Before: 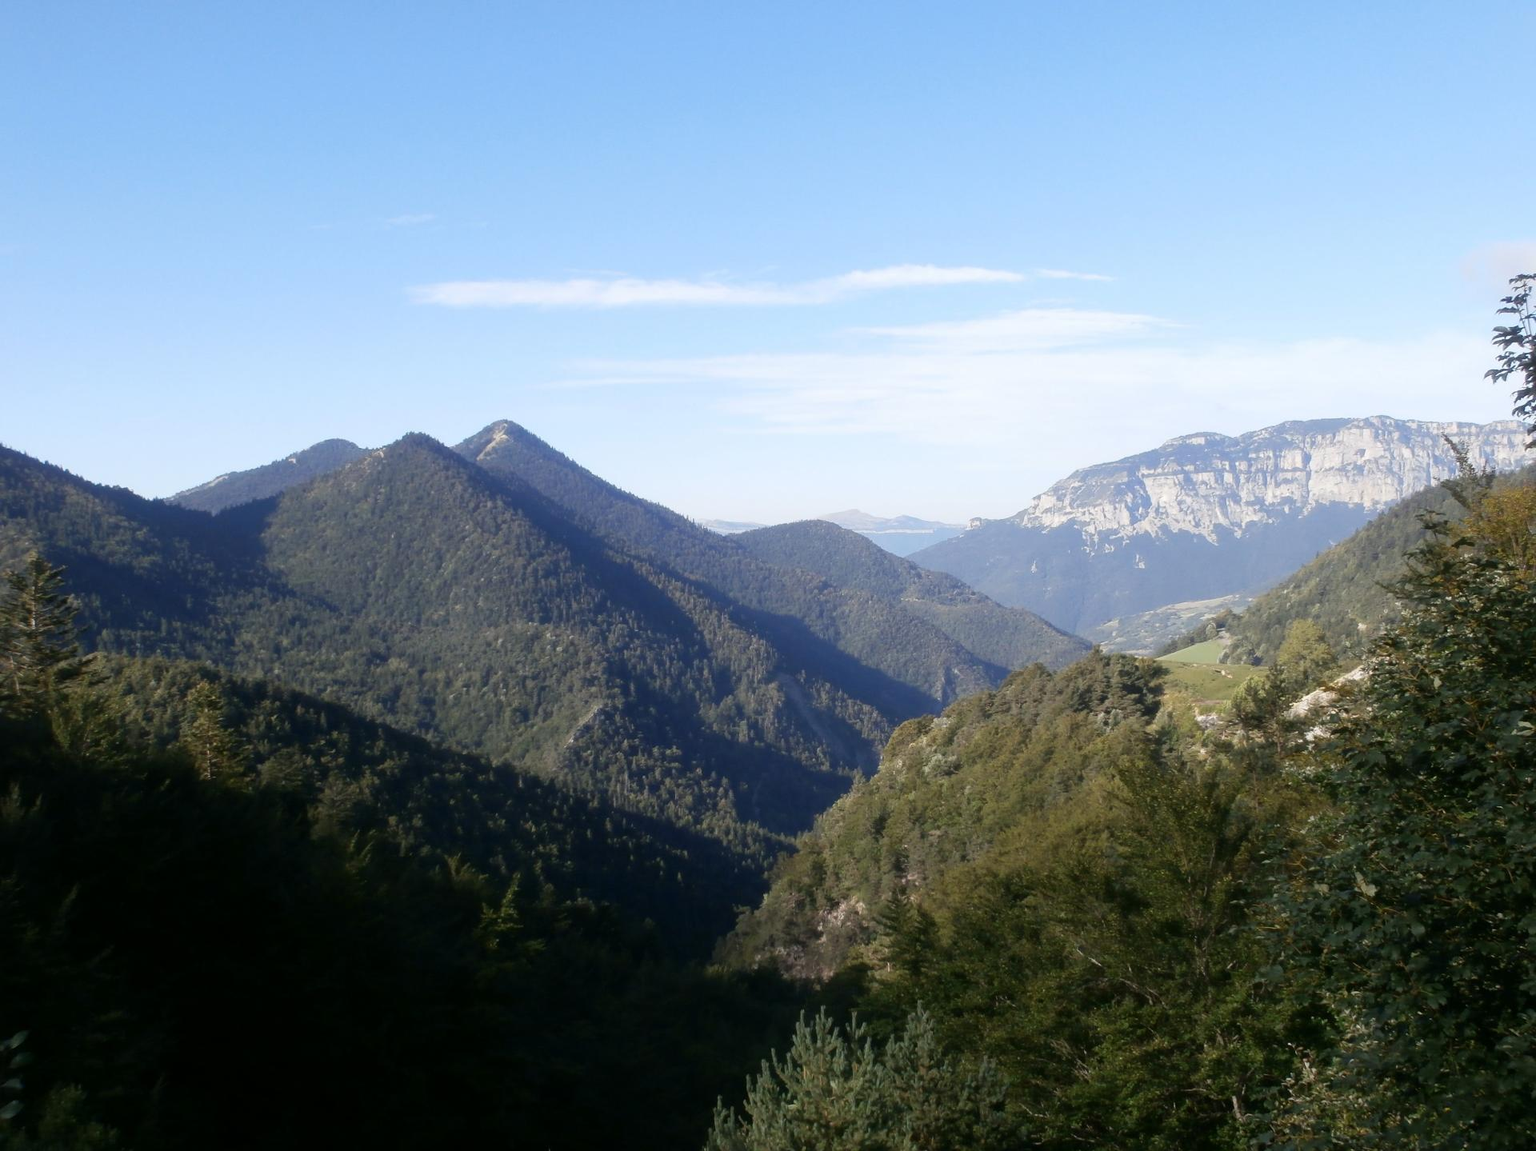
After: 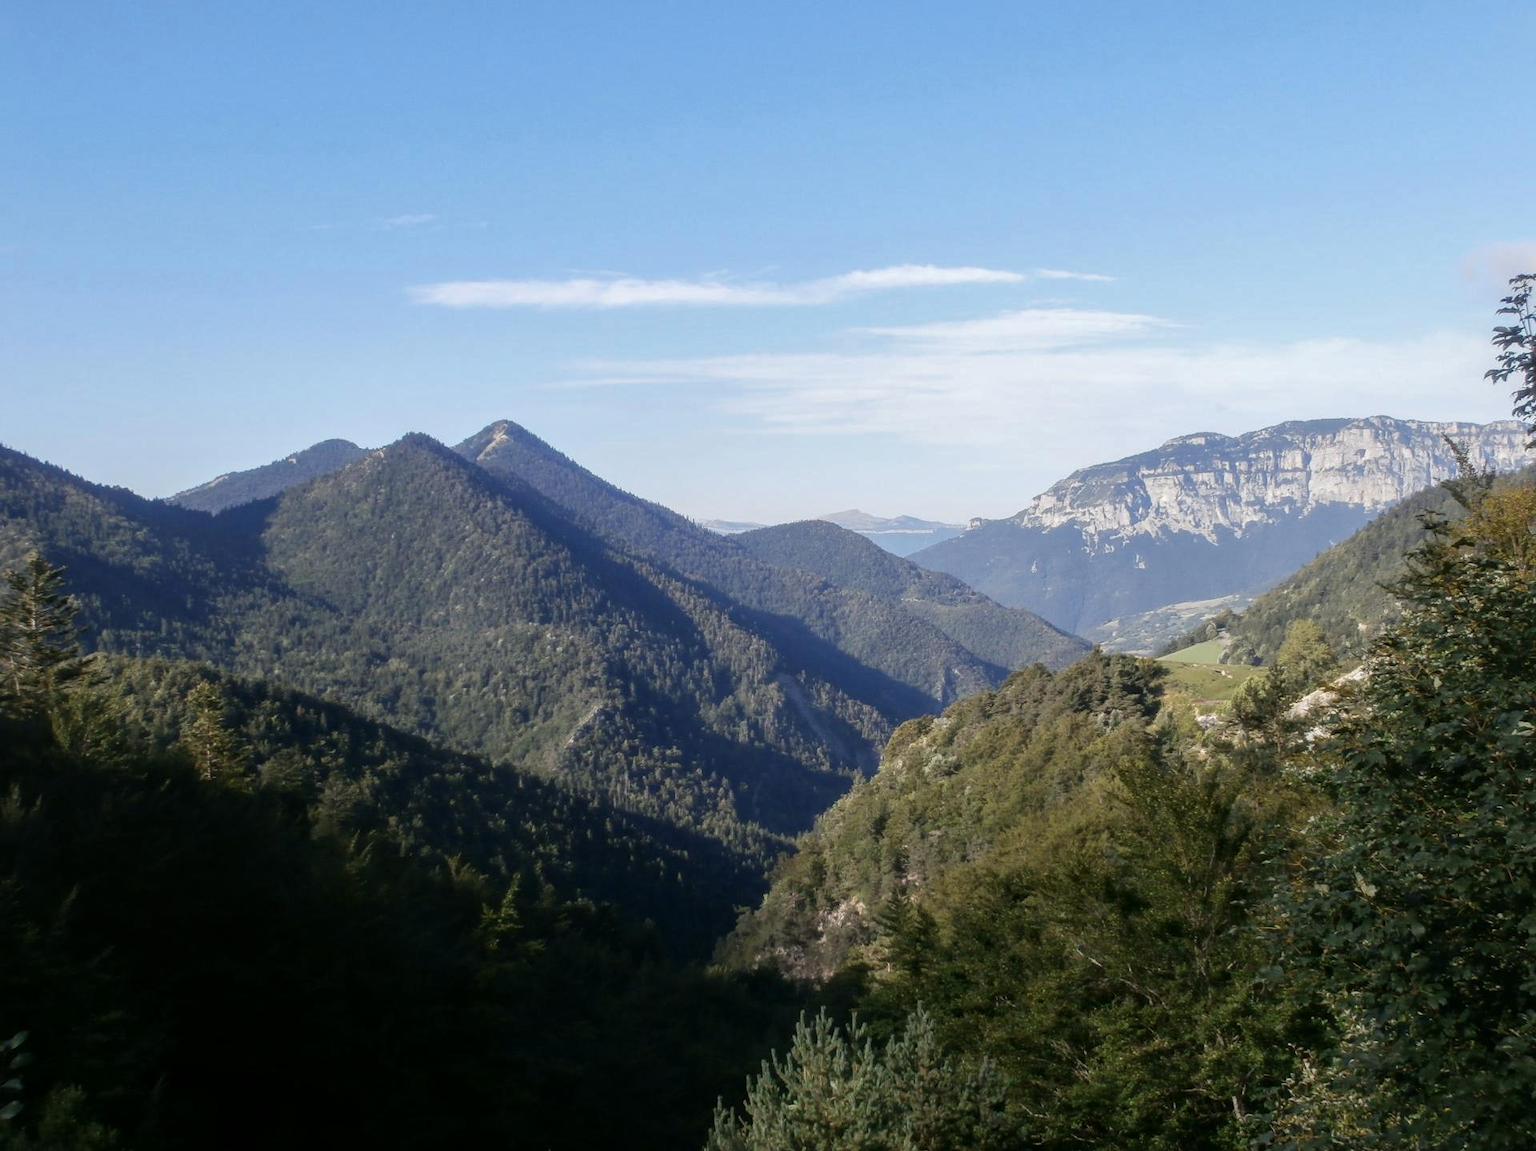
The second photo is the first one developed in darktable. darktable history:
shadows and highlights: shadows -20, white point adjustment -2, highlights -35
local contrast: highlights 0%, shadows 0%, detail 133%
